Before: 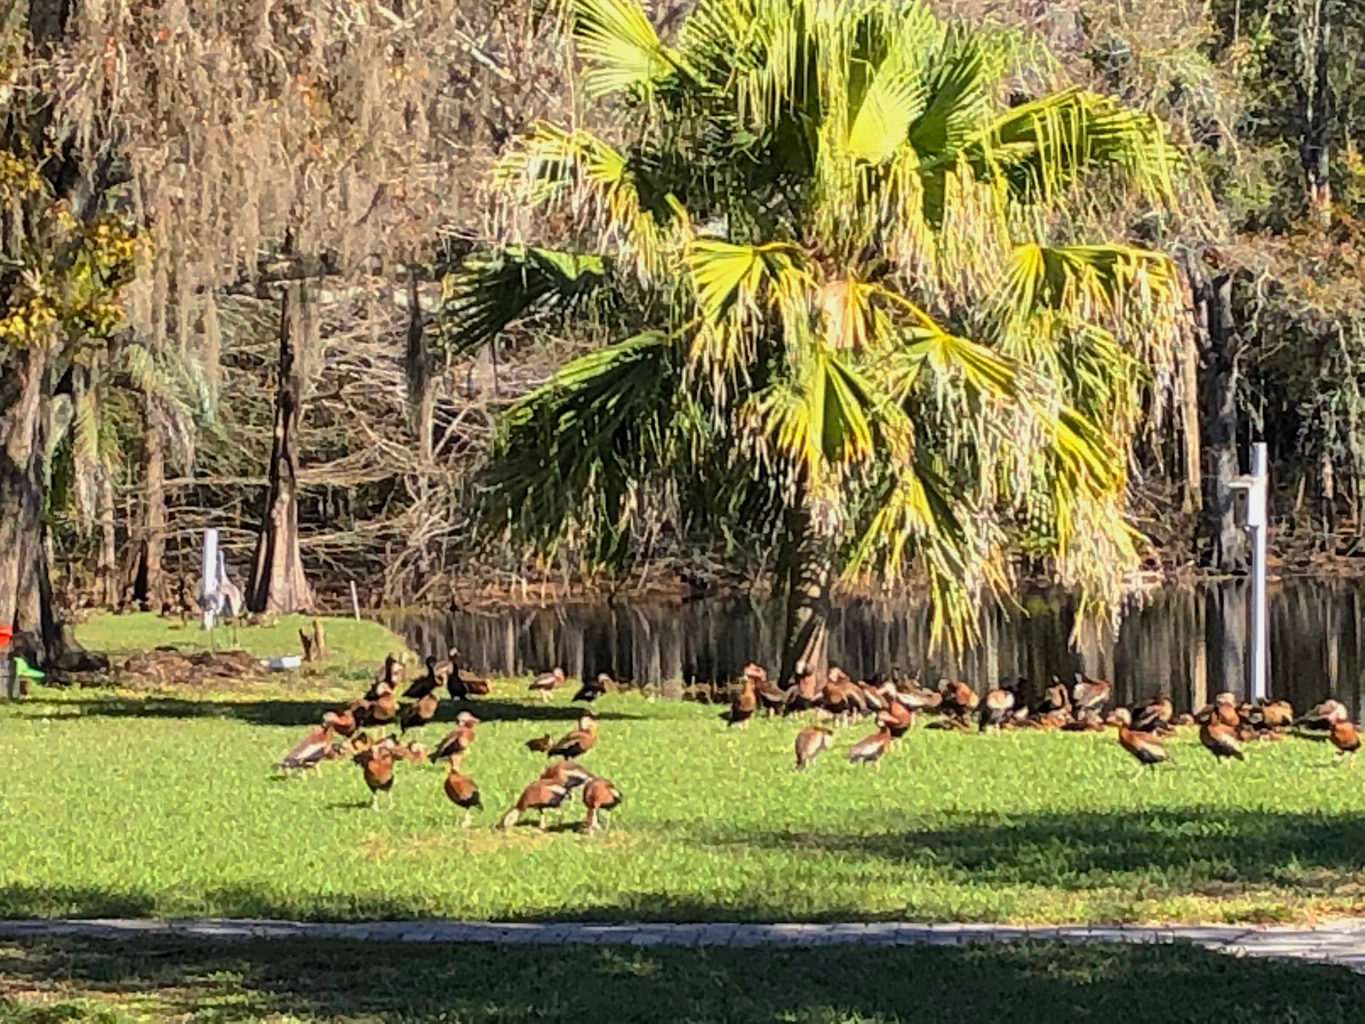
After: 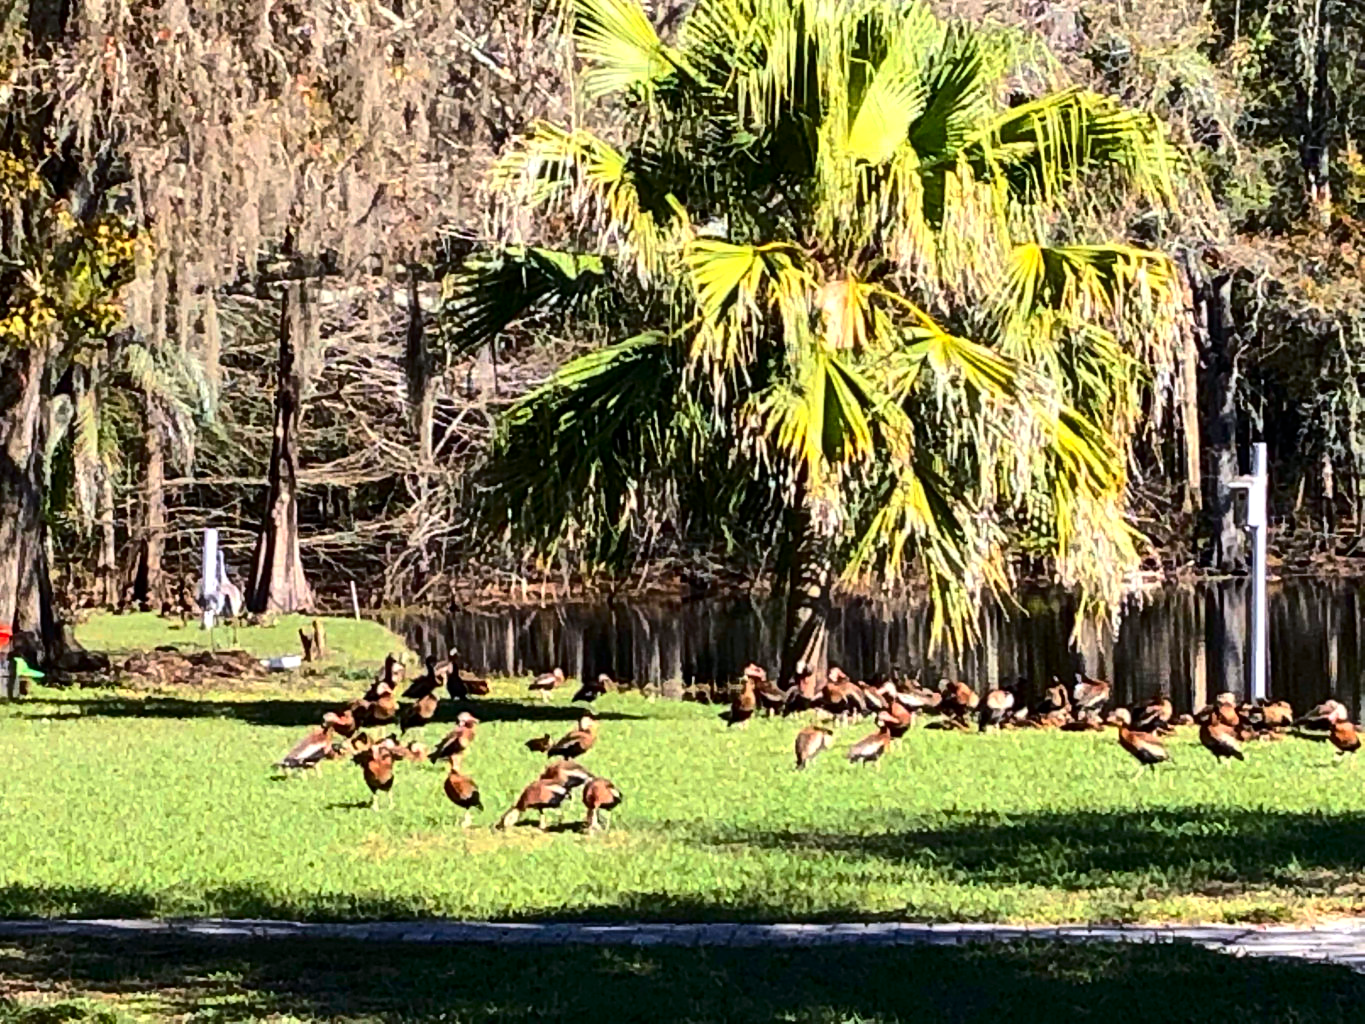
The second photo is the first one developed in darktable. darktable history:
contrast brightness saturation: contrast 0.2, brightness -0.11, saturation 0.1
tone equalizer: -8 EV -0.417 EV, -7 EV -0.389 EV, -6 EV -0.333 EV, -5 EV -0.222 EV, -3 EV 0.222 EV, -2 EV 0.333 EV, -1 EV 0.389 EV, +0 EV 0.417 EV, edges refinement/feathering 500, mask exposure compensation -1.57 EV, preserve details no
color calibration: illuminant as shot in camera, x 0.358, y 0.373, temperature 4628.91 K
